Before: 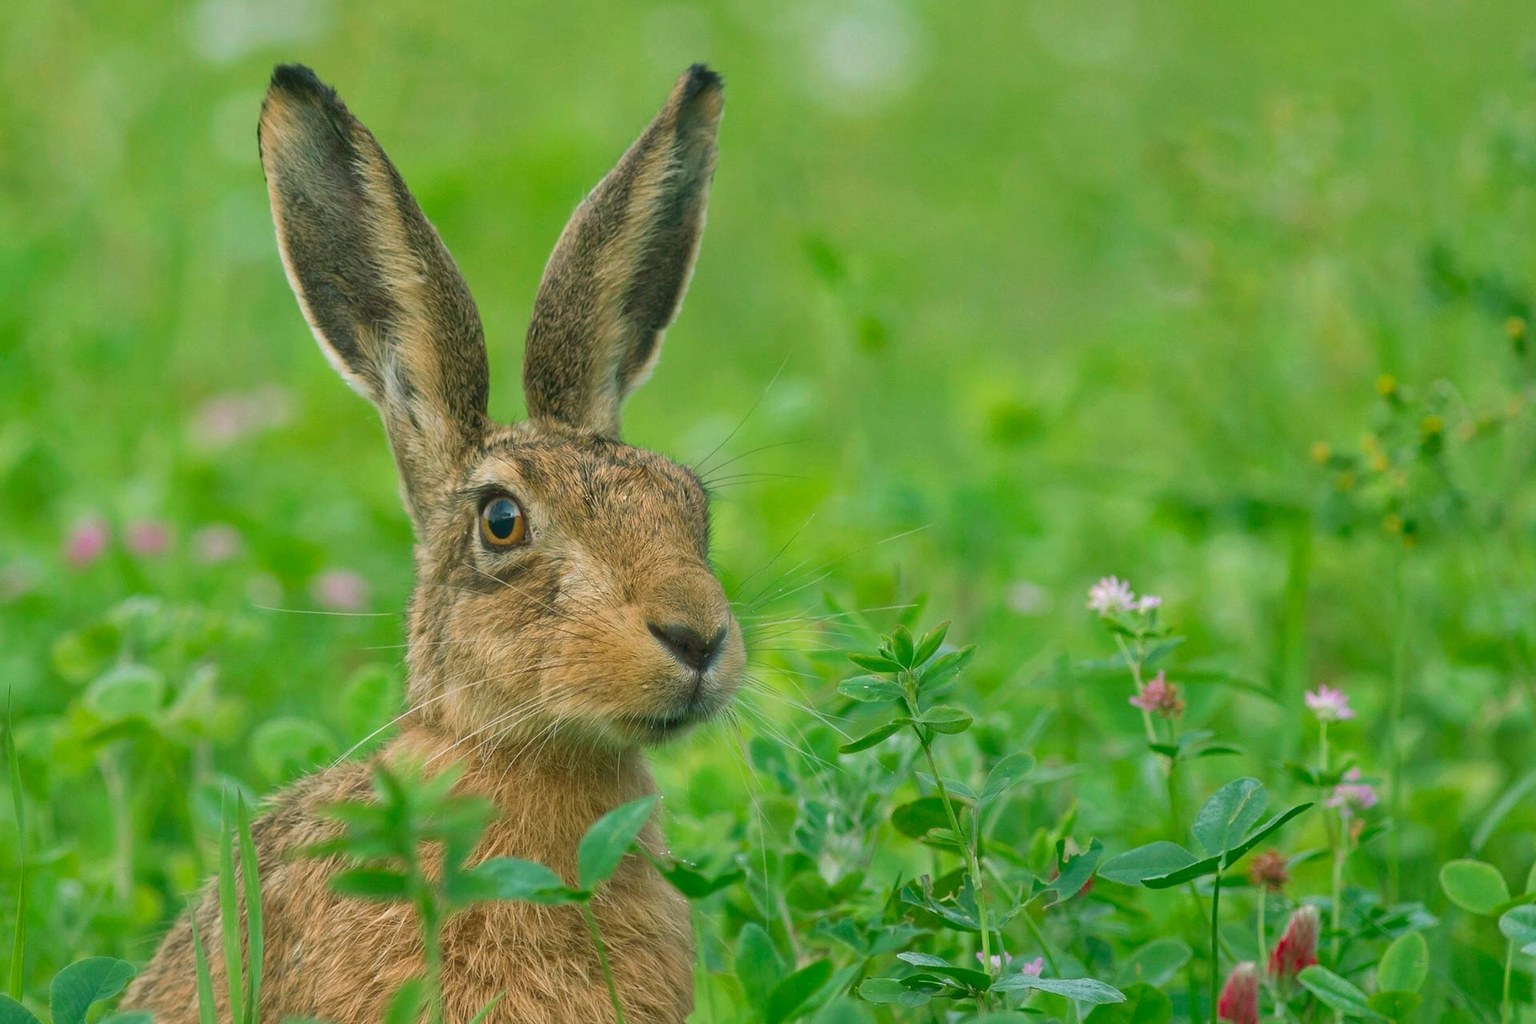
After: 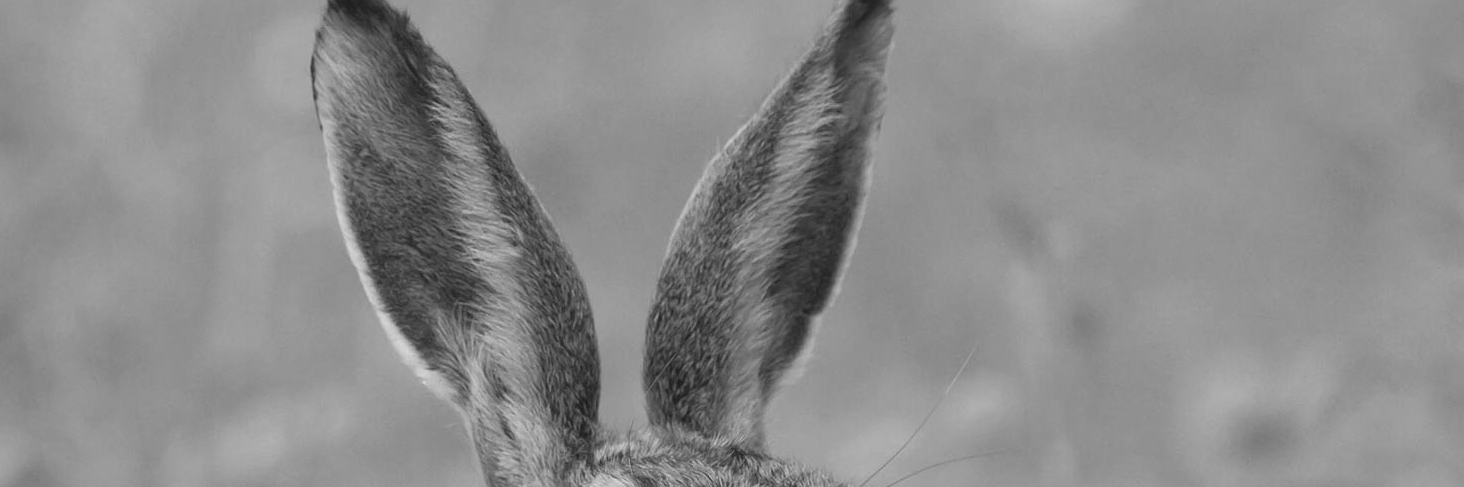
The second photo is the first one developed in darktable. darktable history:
monochrome: a -3.63, b -0.465
crop: left 0.579%, top 7.627%, right 23.167%, bottom 54.275%
